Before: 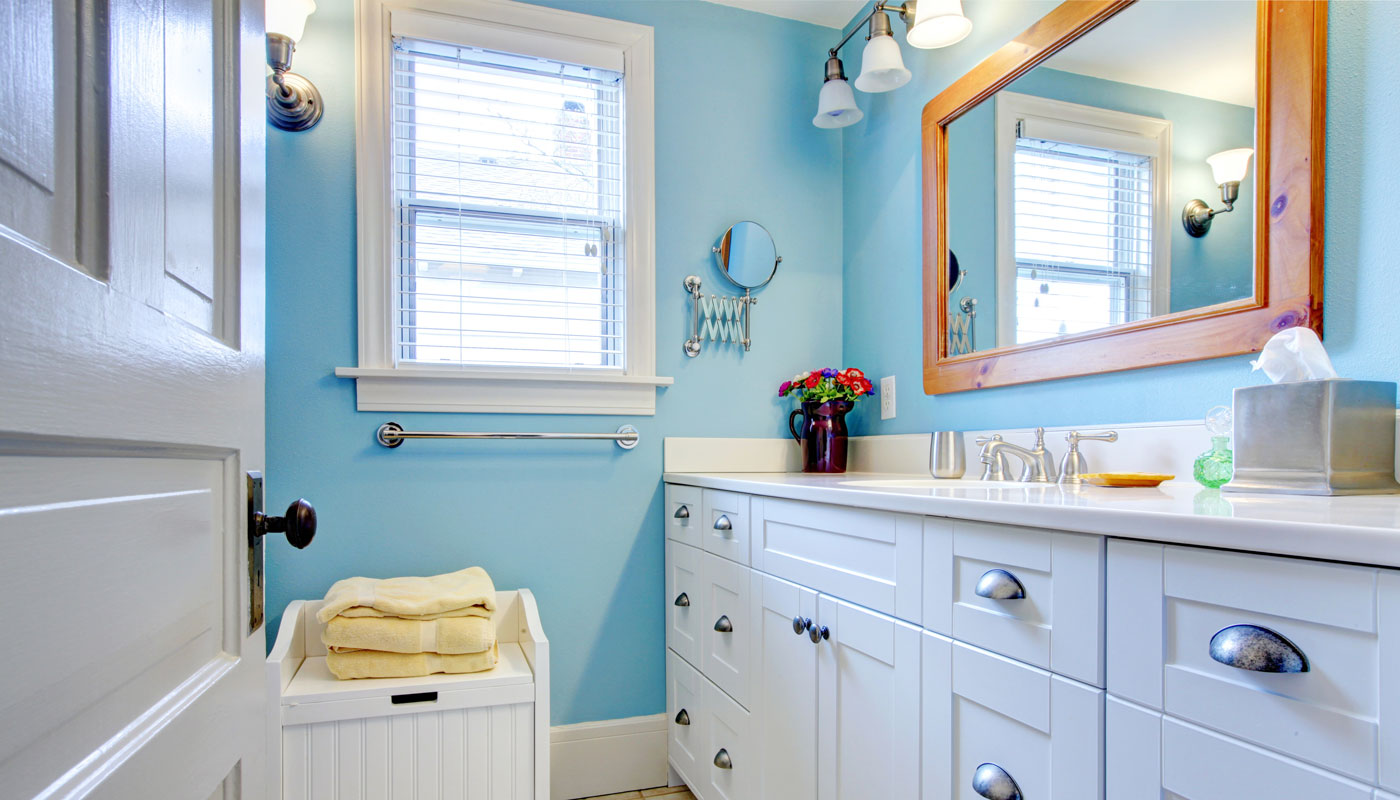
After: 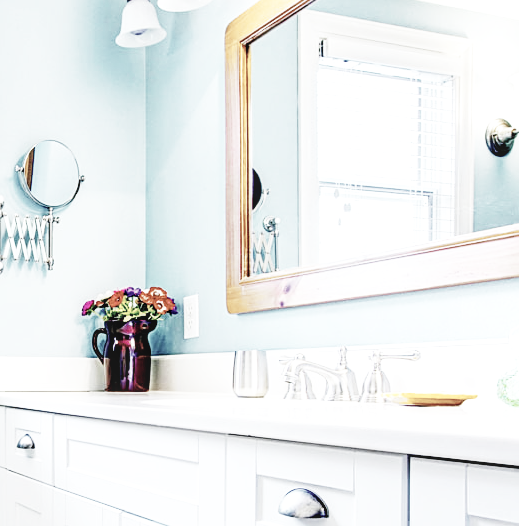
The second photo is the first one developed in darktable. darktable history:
crop and rotate: left 49.853%, top 10.128%, right 13.075%, bottom 24.039%
local contrast: on, module defaults
base curve: curves: ch0 [(0, 0) (0.018, 0.026) (0.143, 0.37) (0.33, 0.731) (0.458, 0.853) (0.735, 0.965) (0.905, 0.986) (1, 1)], preserve colors none
color balance rgb: shadows lift › chroma 2.023%, shadows lift › hue 221.1°, linear chroma grading › global chroma 15.11%, perceptual saturation grading › global saturation 8.901%, perceptual brilliance grading › highlights 9.407%, perceptual brilliance grading › shadows -4.878%
tone curve: curves: ch0 [(0.021, 0) (0.104, 0.052) (0.496, 0.526) (0.737, 0.783) (1, 1)], preserve colors none
sharpen: on, module defaults
color zones: curves: ch1 [(0, 0.34) (0.143, 0.164) (0.286, 0.152) (0.429, 0.176) (0.571, 0.173) (0.714, 0.188) (0.857, 0.199) (1, 0.34)]
